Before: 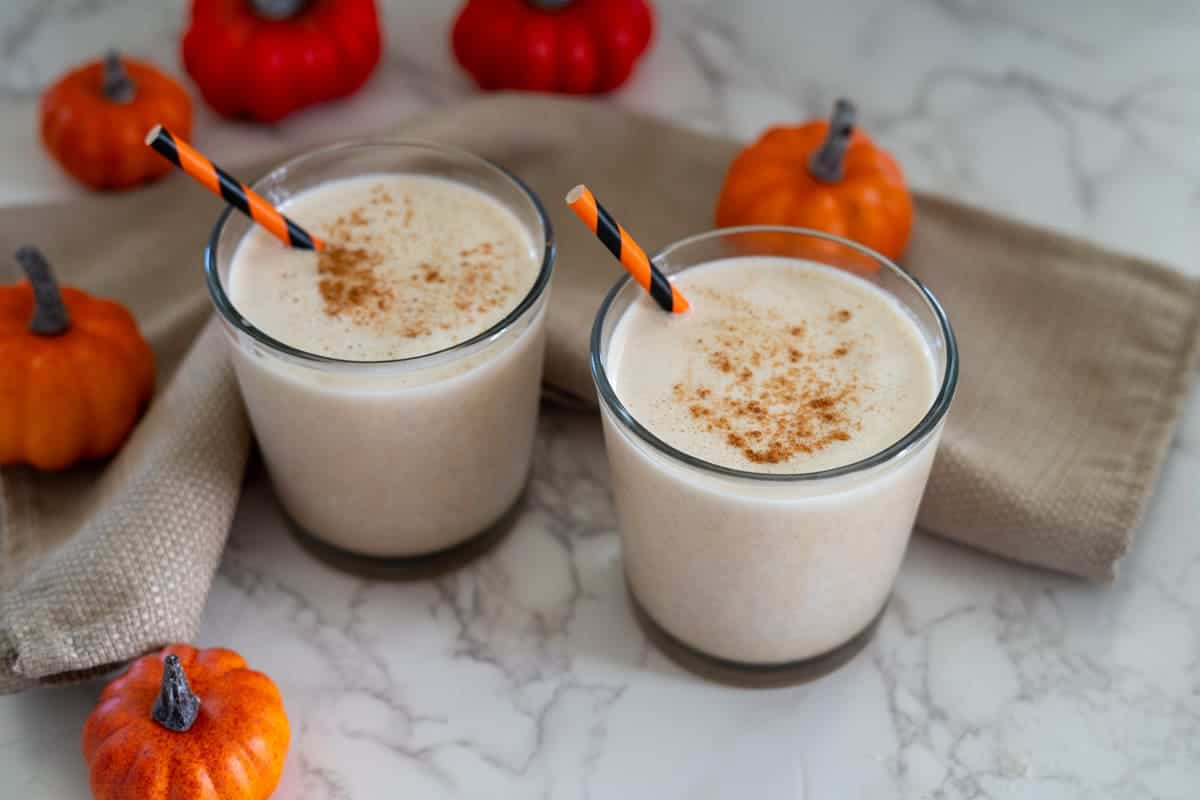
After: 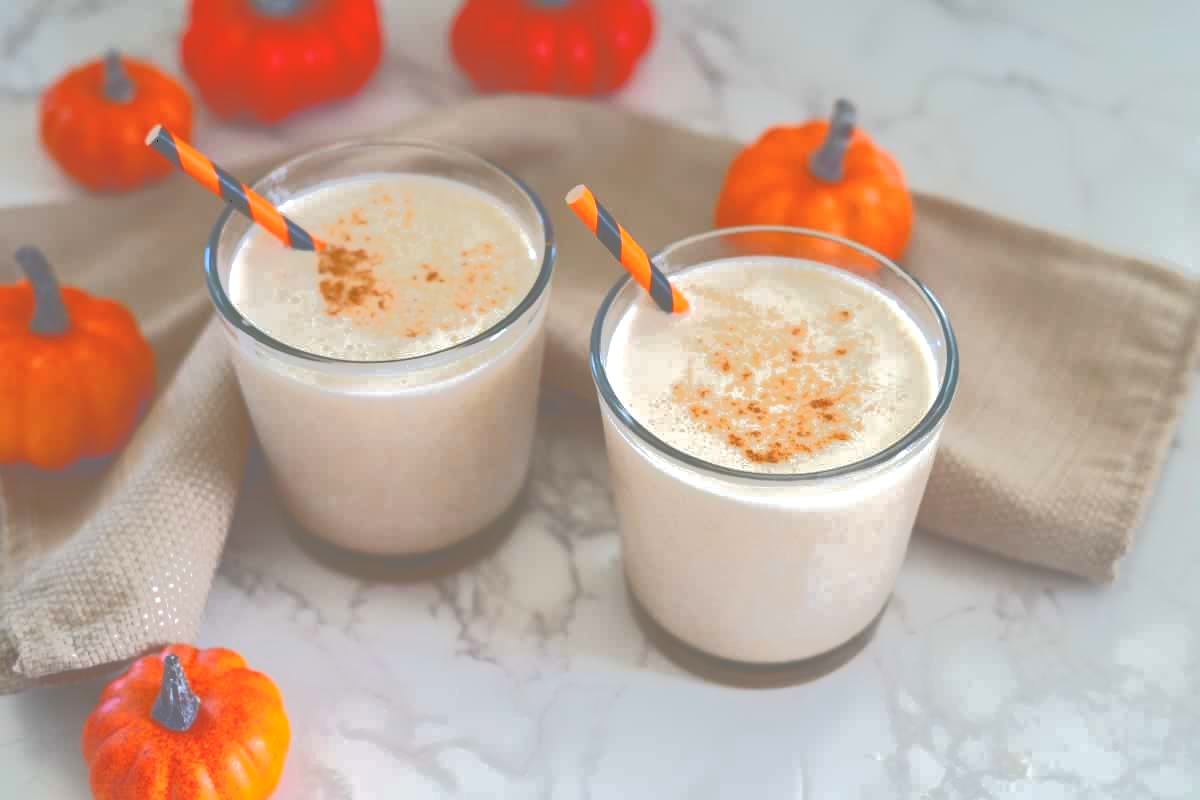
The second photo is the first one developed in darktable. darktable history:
tone curve: curves: ch0 [(0, 0) (0.003, 0.437) (0.011, 0.438) (0.025, 0.441) (0.044, 0.441) (0.069, 0.441) (0.1, 0.444) (0.136, 0.447) (0.177, 0.452) (0.224, 0.457) (0.277, 0.466) (0.335, 0.485) (0.399, 0.514) (0.468, 0.558) (0.543, 0.616) (0.623, 0.686) (0.709, 0.76) (0.801, 0.803) (0.898, 0.825) (1, 1)], color space Lab, independent channels, preserve colors none
exposure: exposure 0.608 EV, compensate exposure bias true, compensate highlight preservation false
